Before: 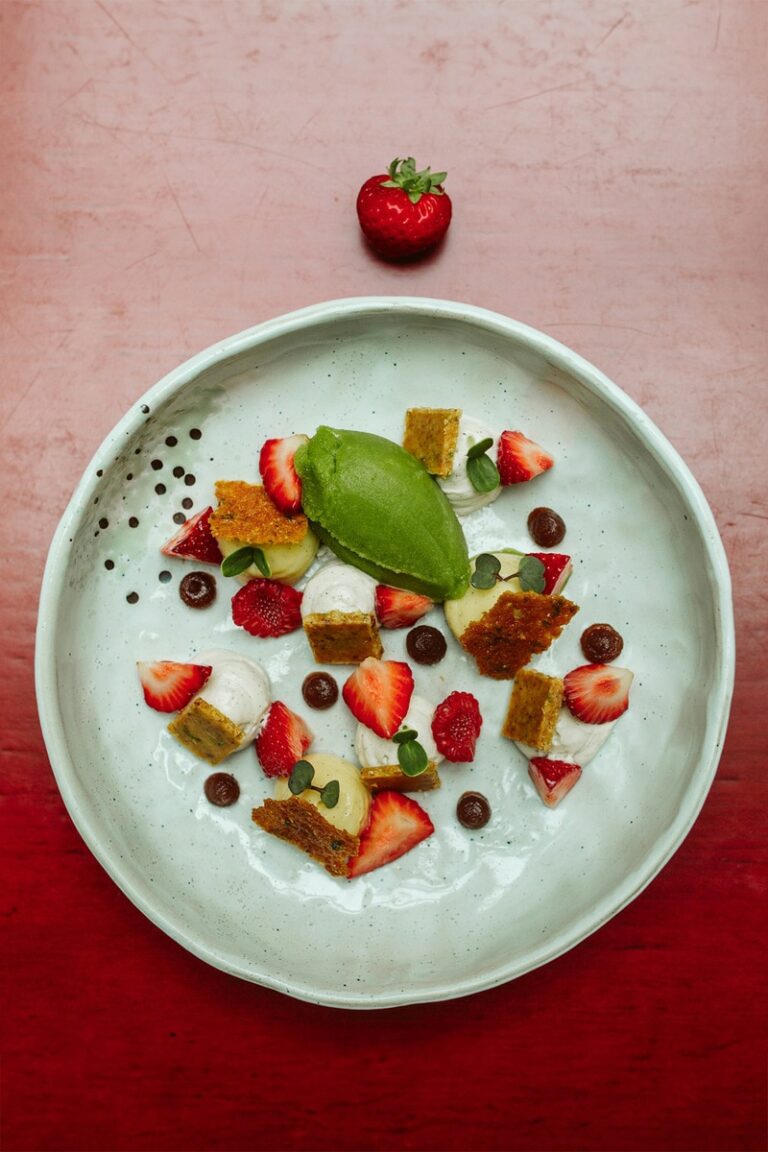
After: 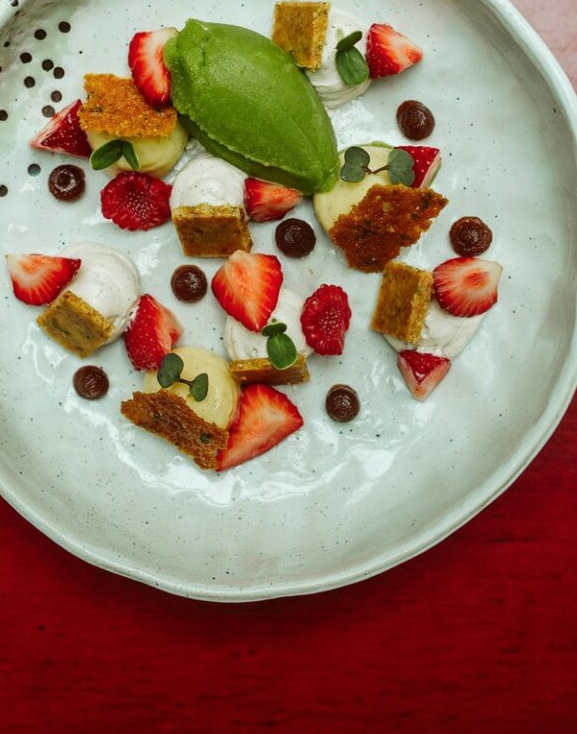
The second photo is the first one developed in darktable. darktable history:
crop and rotate: left 17.182%, top 35.368%, right 7.64%, bottom 0.887%
